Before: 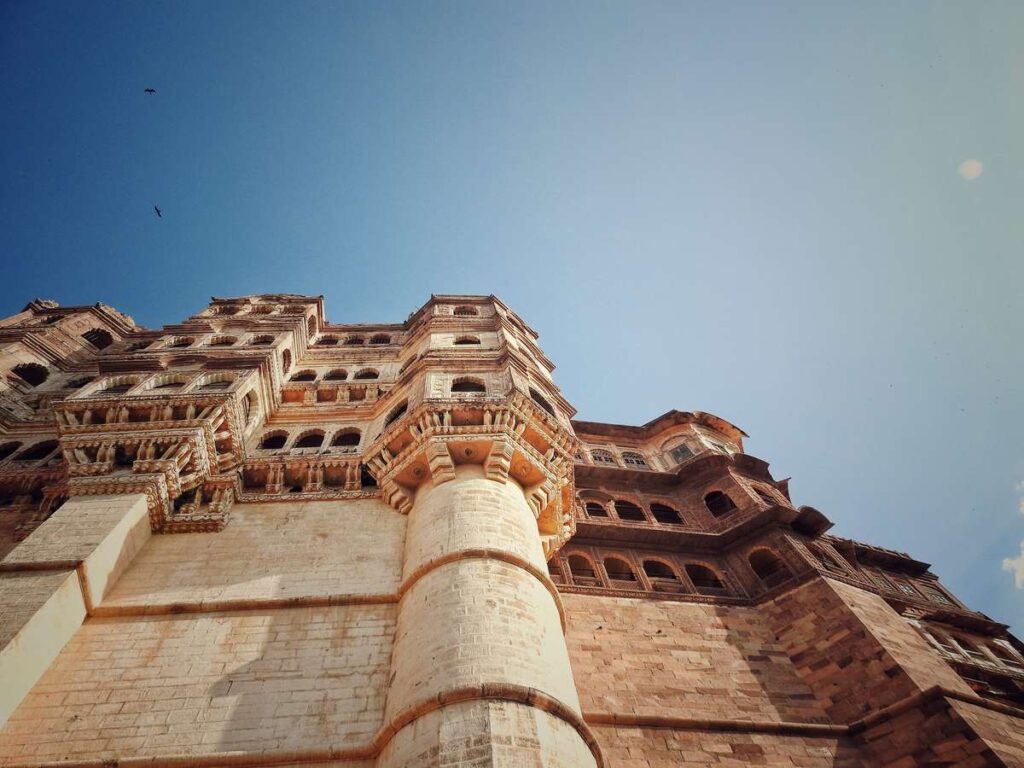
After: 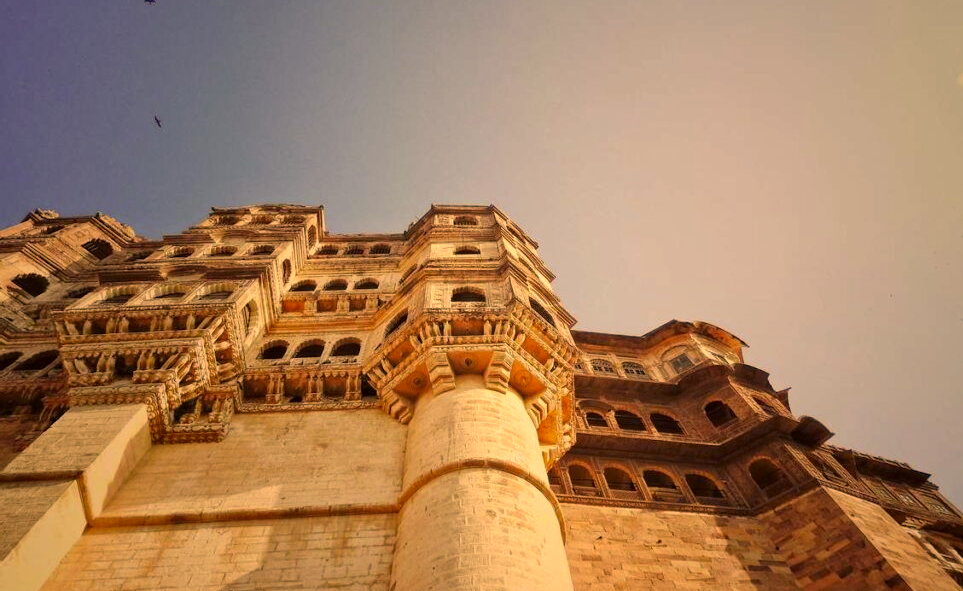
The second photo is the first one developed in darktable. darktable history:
exposure: compensate highlight preservation false
crop and rotate: angle 0.032°, top 11.727%, right 5.811%, bottom 11.174%
color correction: highlights a* 18.14, highlights b* 36.06, shadows a* 1.68, shadows b* 6.72, saturation 1.03
shadows and highlights: shadows 76.38, highlights -23.62, soften with gaussian
